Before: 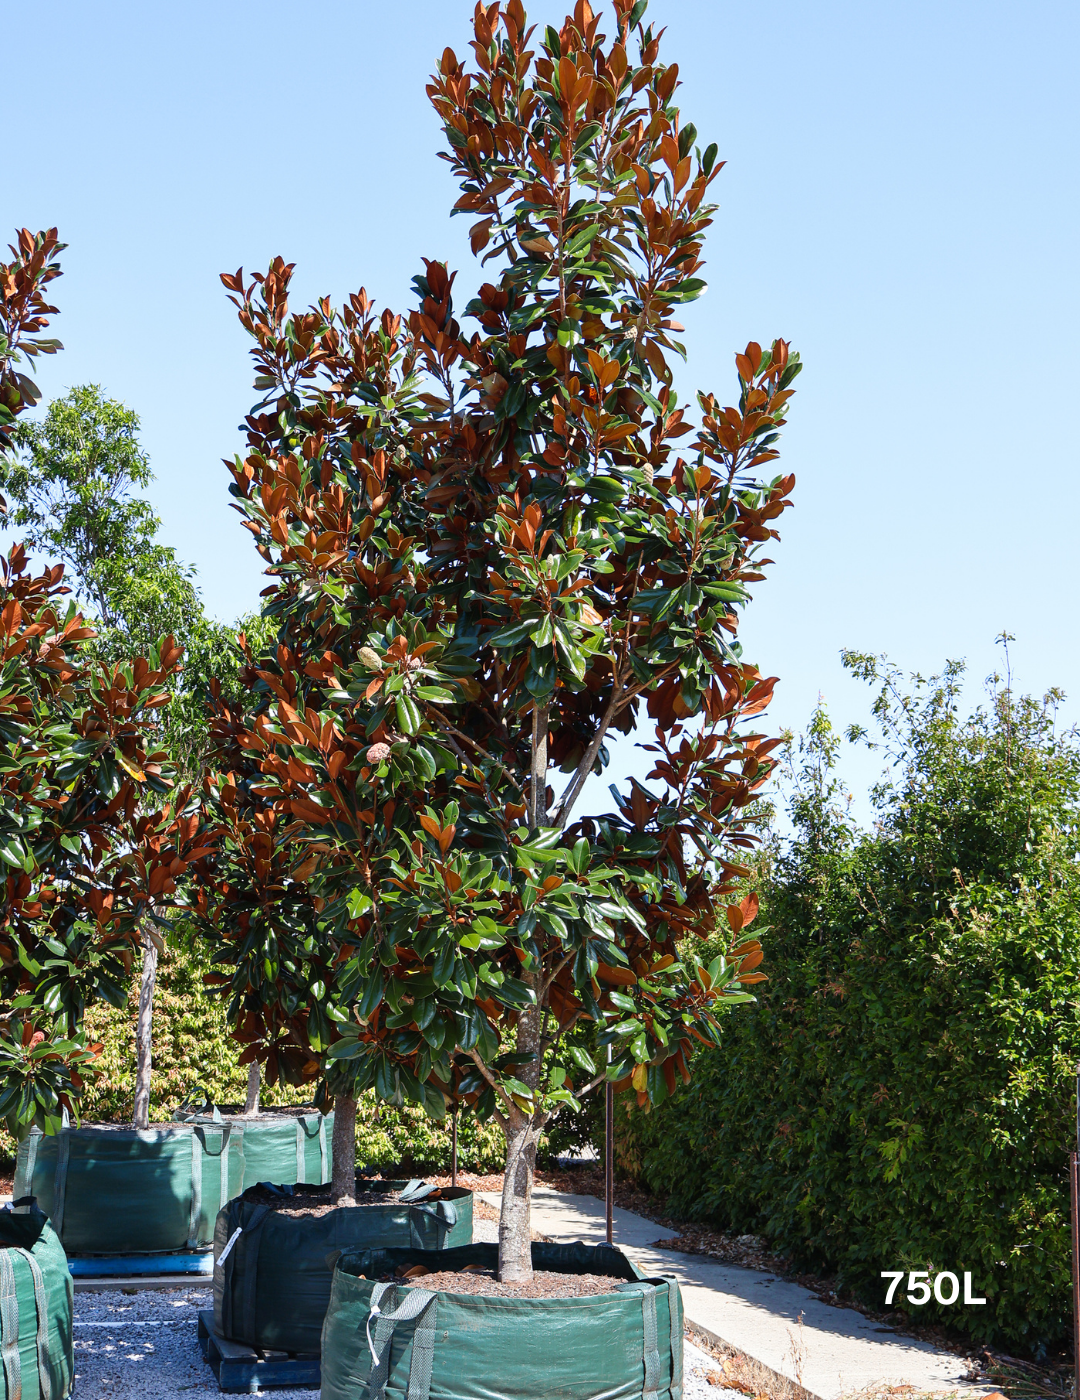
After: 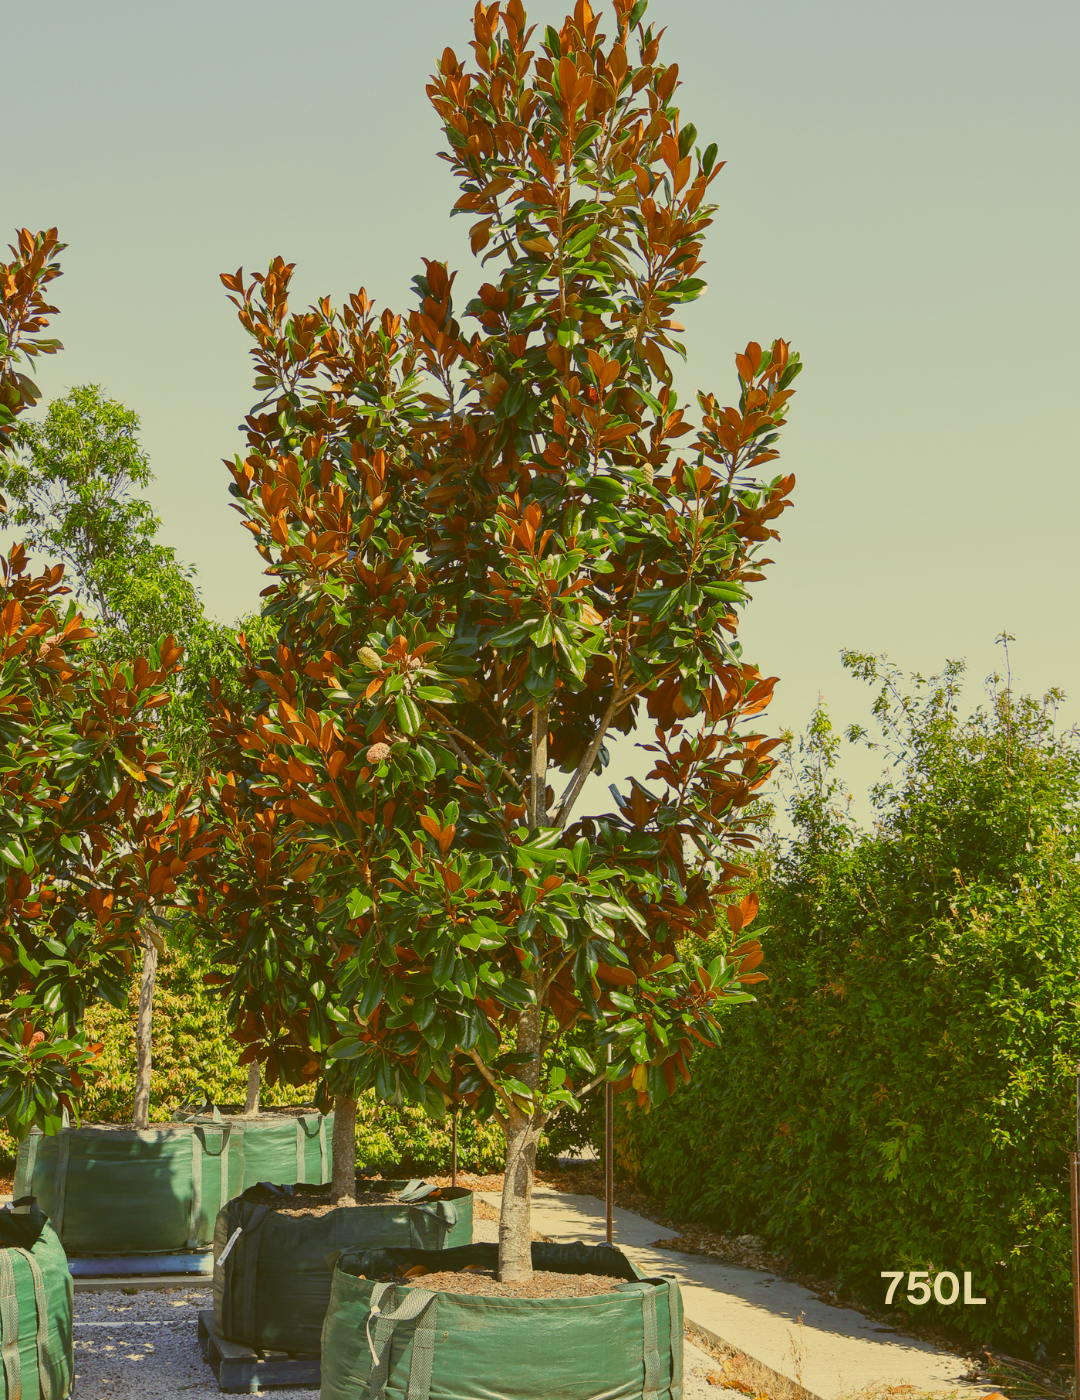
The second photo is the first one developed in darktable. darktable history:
contrast brightness saturation: contrast -0.287
color correction: highlights a* 0.11, highlights b* 29.74, shadows a* -0.199, shadows b* 21.33
